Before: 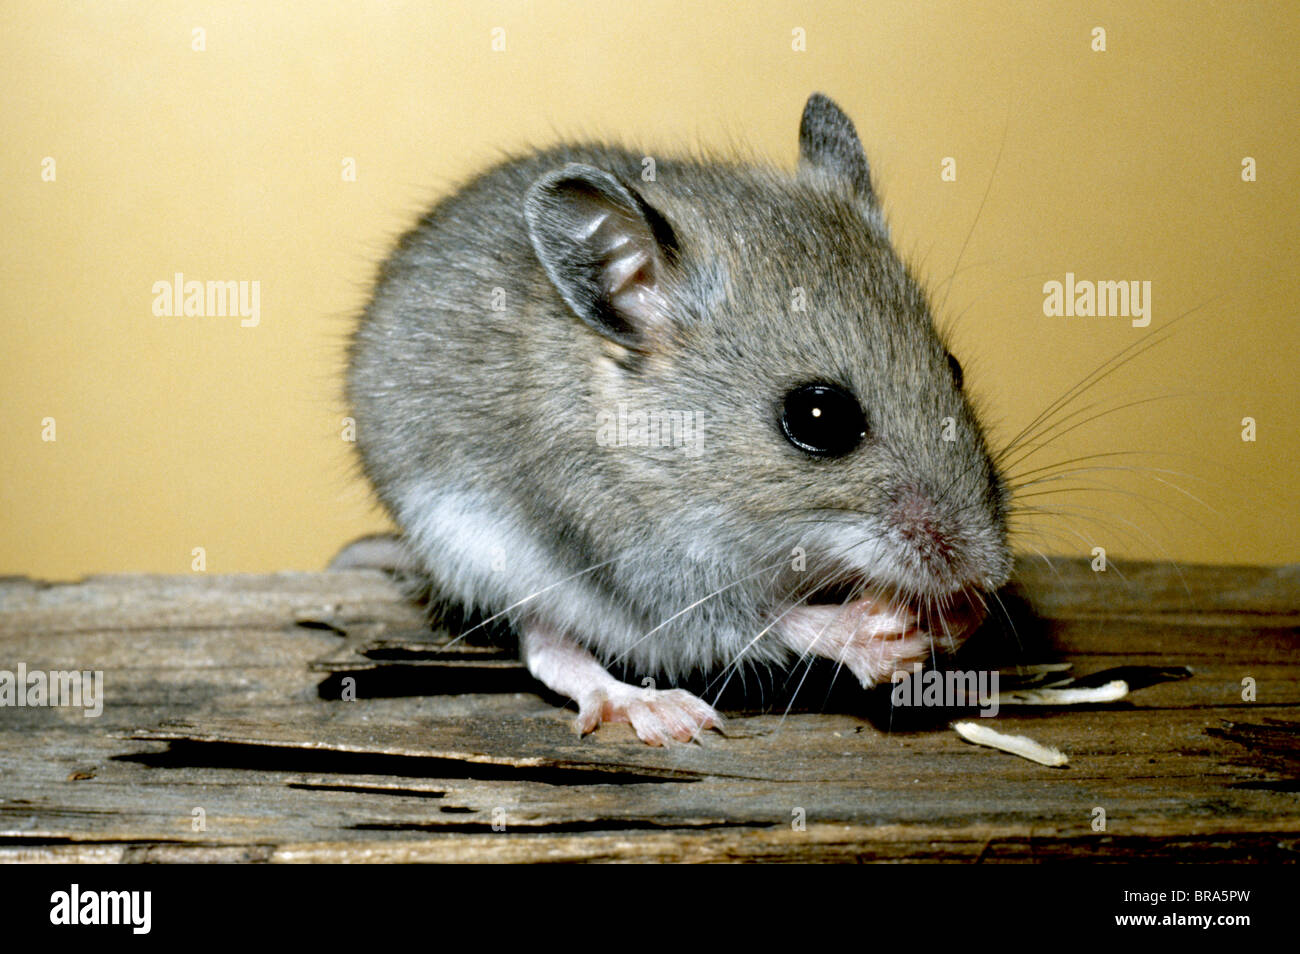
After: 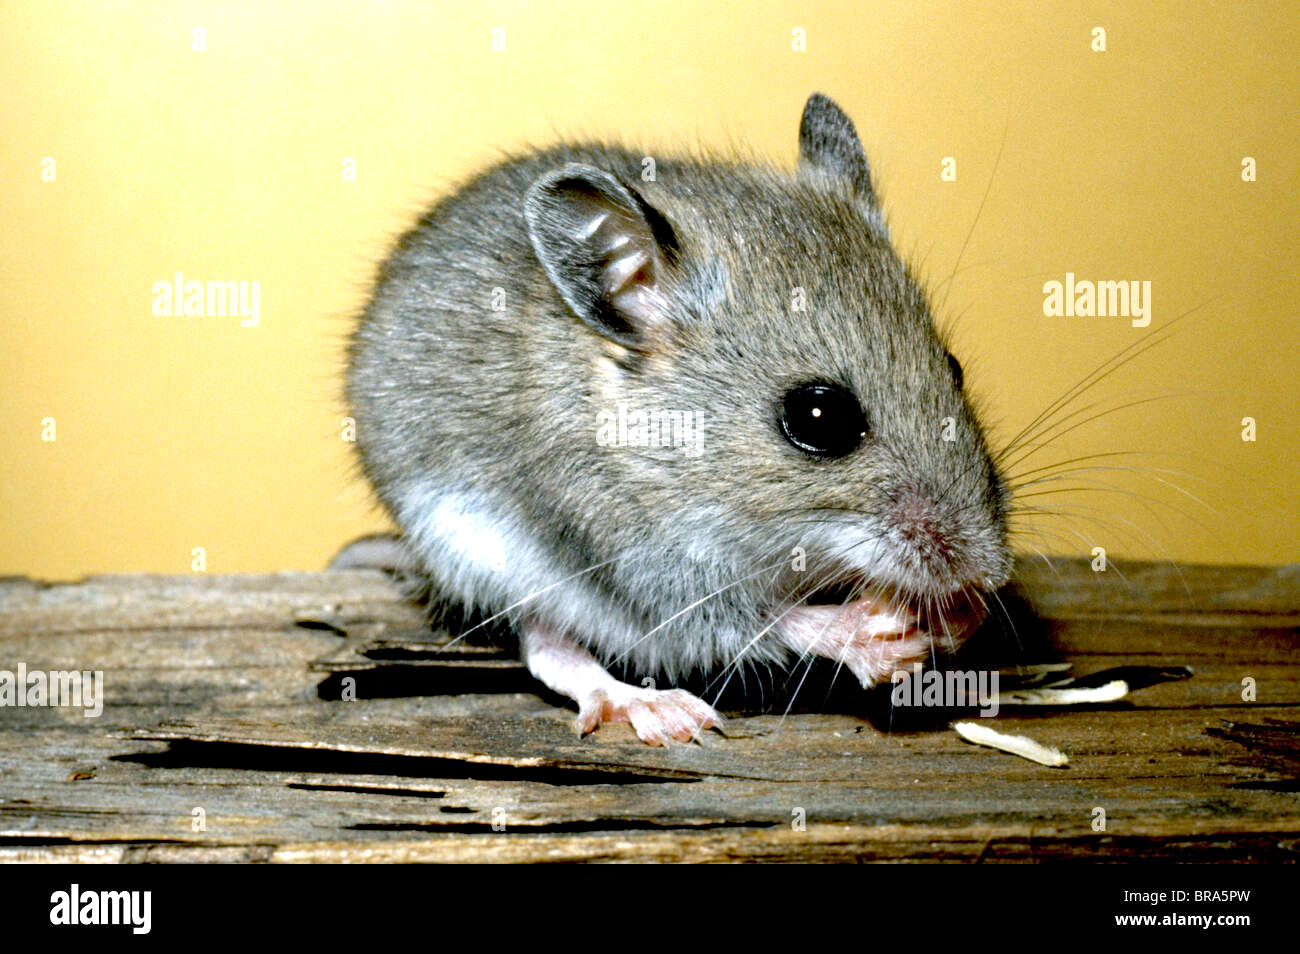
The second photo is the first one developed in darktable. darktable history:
exposure: exposure 0.511 EV, compensate exposure bias true, compensate highlight preservation false
haze removal: strength 0.283, distance 0.256, compatibility mode true, adaptive false
